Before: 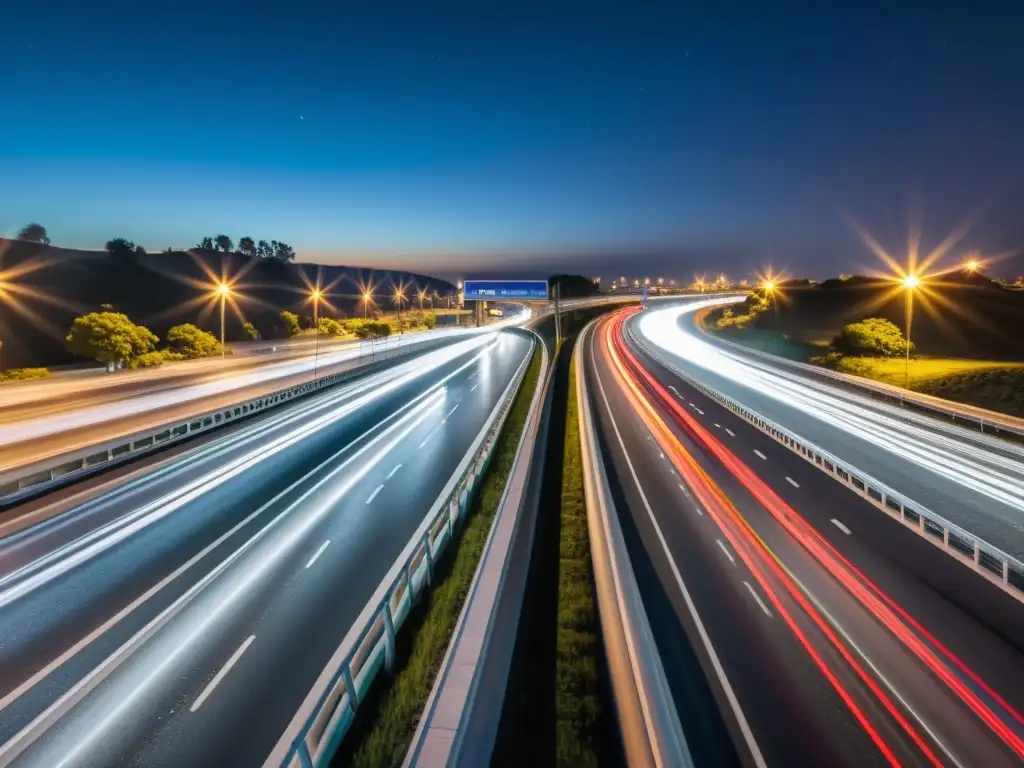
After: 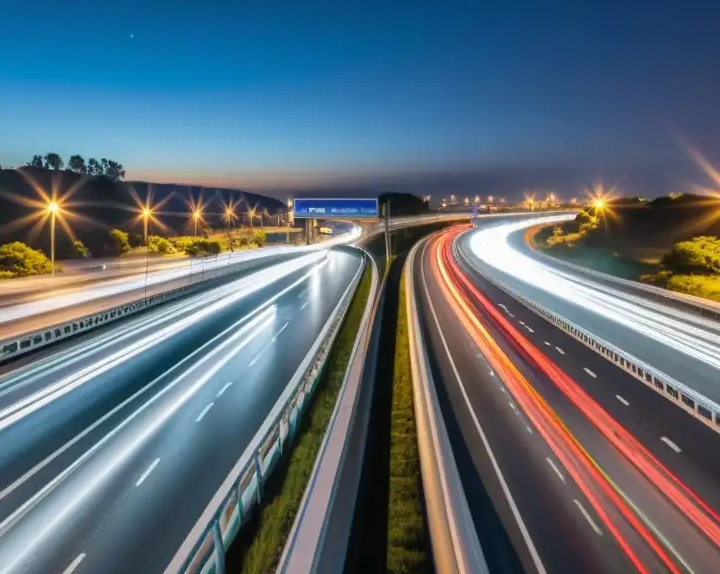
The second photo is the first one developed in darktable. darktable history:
crop and rotate: left 16.64%, top 10.769%, right 12.968%, bottom 14.429%
shadows and highlights: radius 128.07, shadows 21.06, highlights -22.4, low approximation 0.01
